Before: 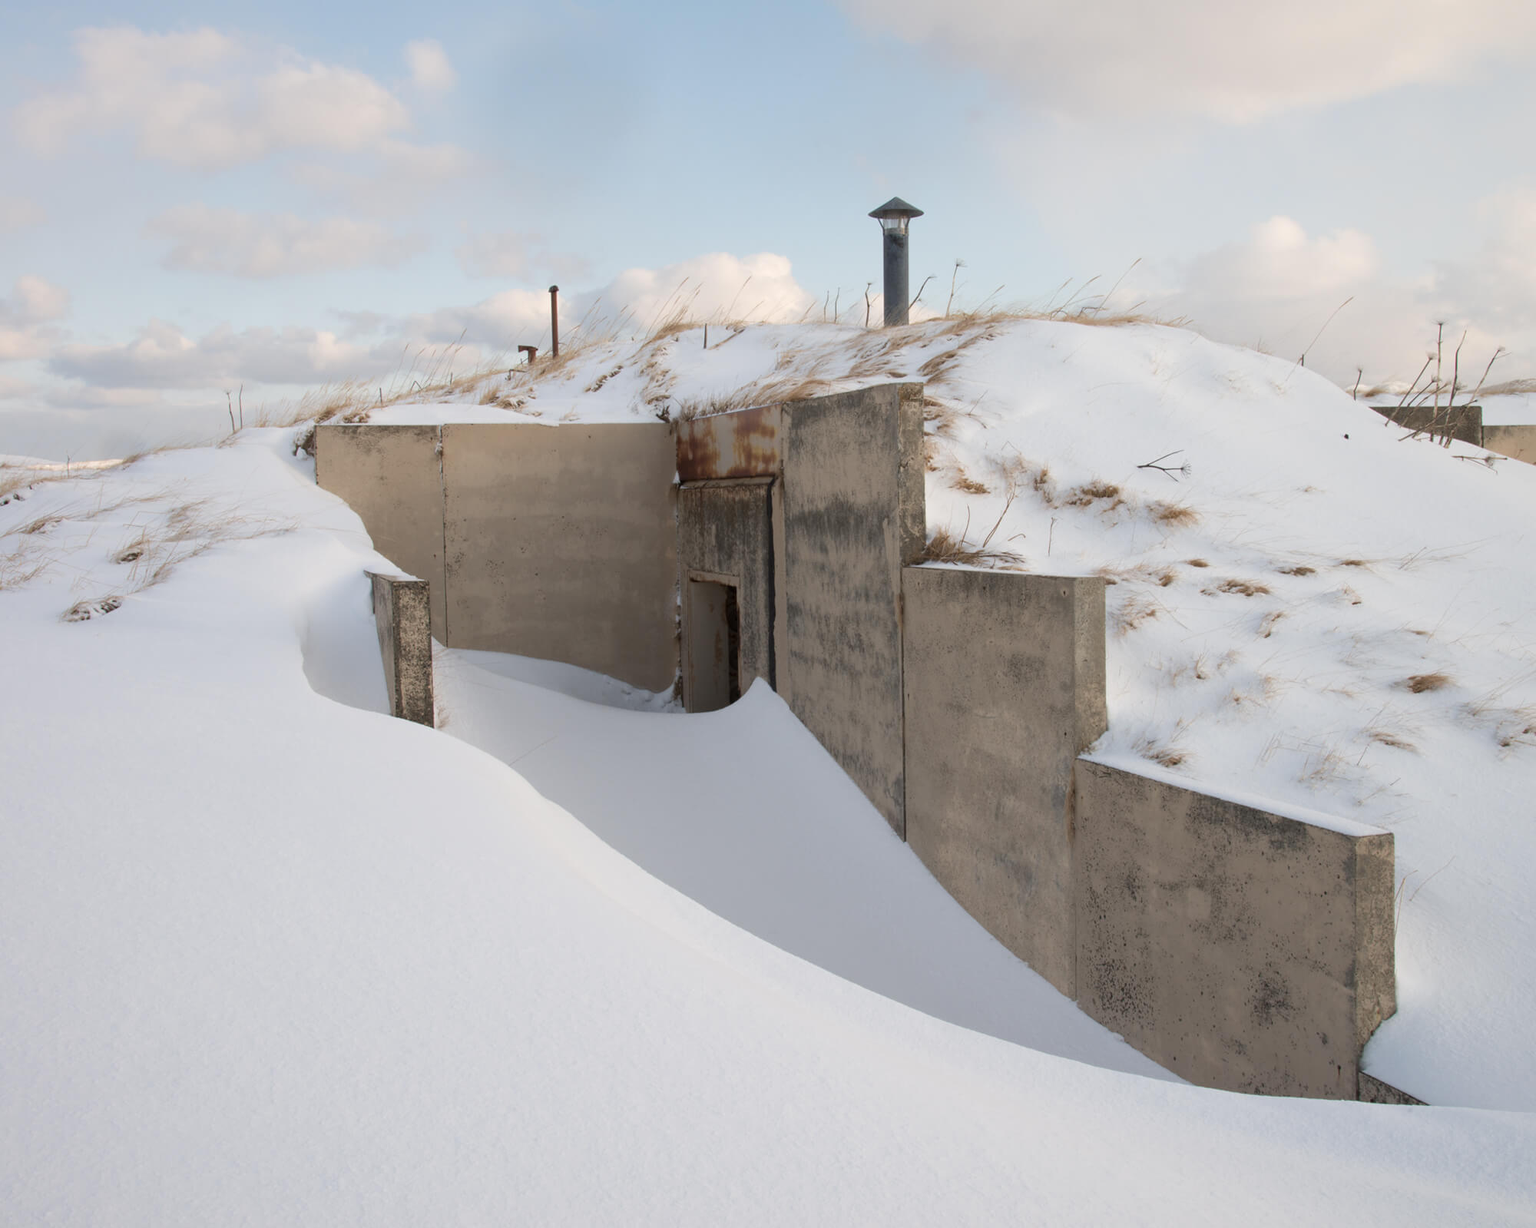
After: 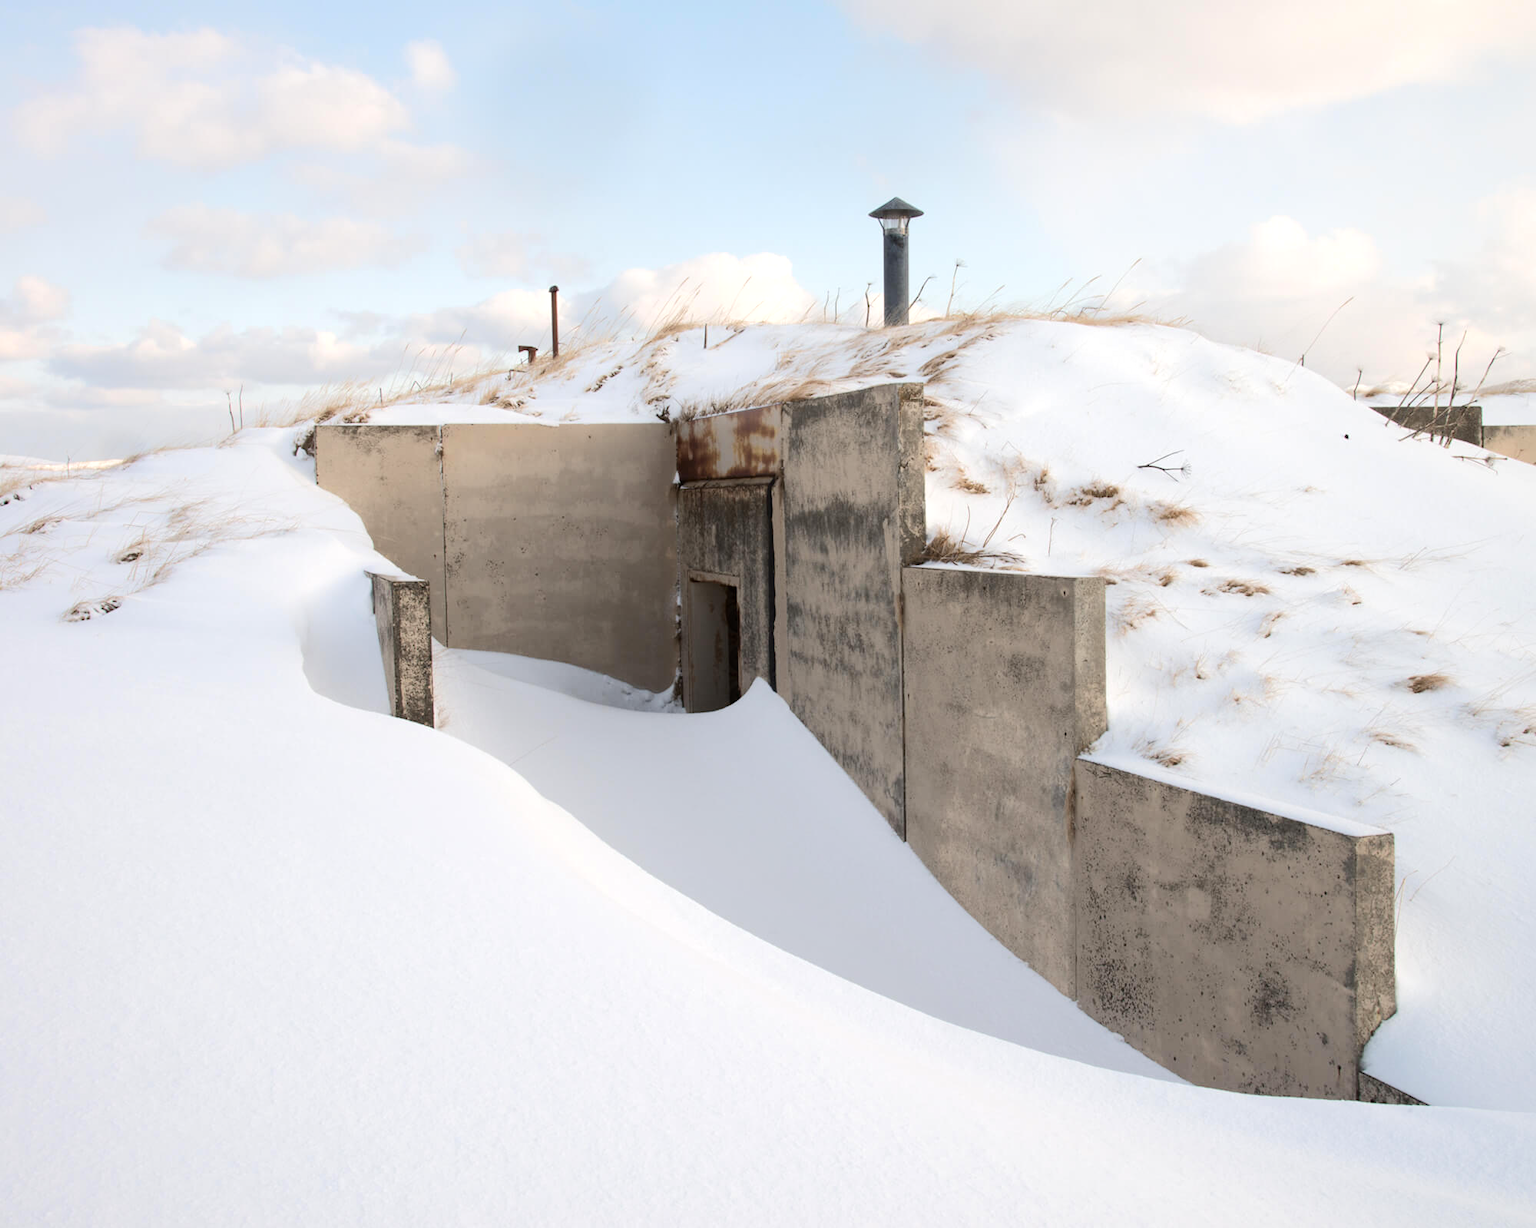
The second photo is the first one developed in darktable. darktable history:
tone curve: curves: ch0 [(0, 0) (0.003, 0.005) (0.011, 0.011) (0.025, 0.022) (0.044, 0.035) (0.069, 0.051) (0.1, 0.073) (0.136, 0.106) (0.177, 0.147) (0.224, 0.195) (0.277, 0.253) (0.335, 0.315) (0.399, 0.388) (0.468, 0.488) (0.543, 0.586) (0.623, 0.685) (0.709, 0.764) (0.801, 0.838) (0.898, 0.908) (1, 1)], color space Lab, independent channels, preserve colors none
tone equalizer: -8 EV -0.416 EV, -7 EV -0.419 EV, -6 EV -0.369 EV, -5 EV -0.255 EV, -3 EV 0.227 EV, -2 EV 0.325 EV, -1 EV 0.382 EV, +0 EV 0.417 EV, mask exposure compensation -0.486 EV
